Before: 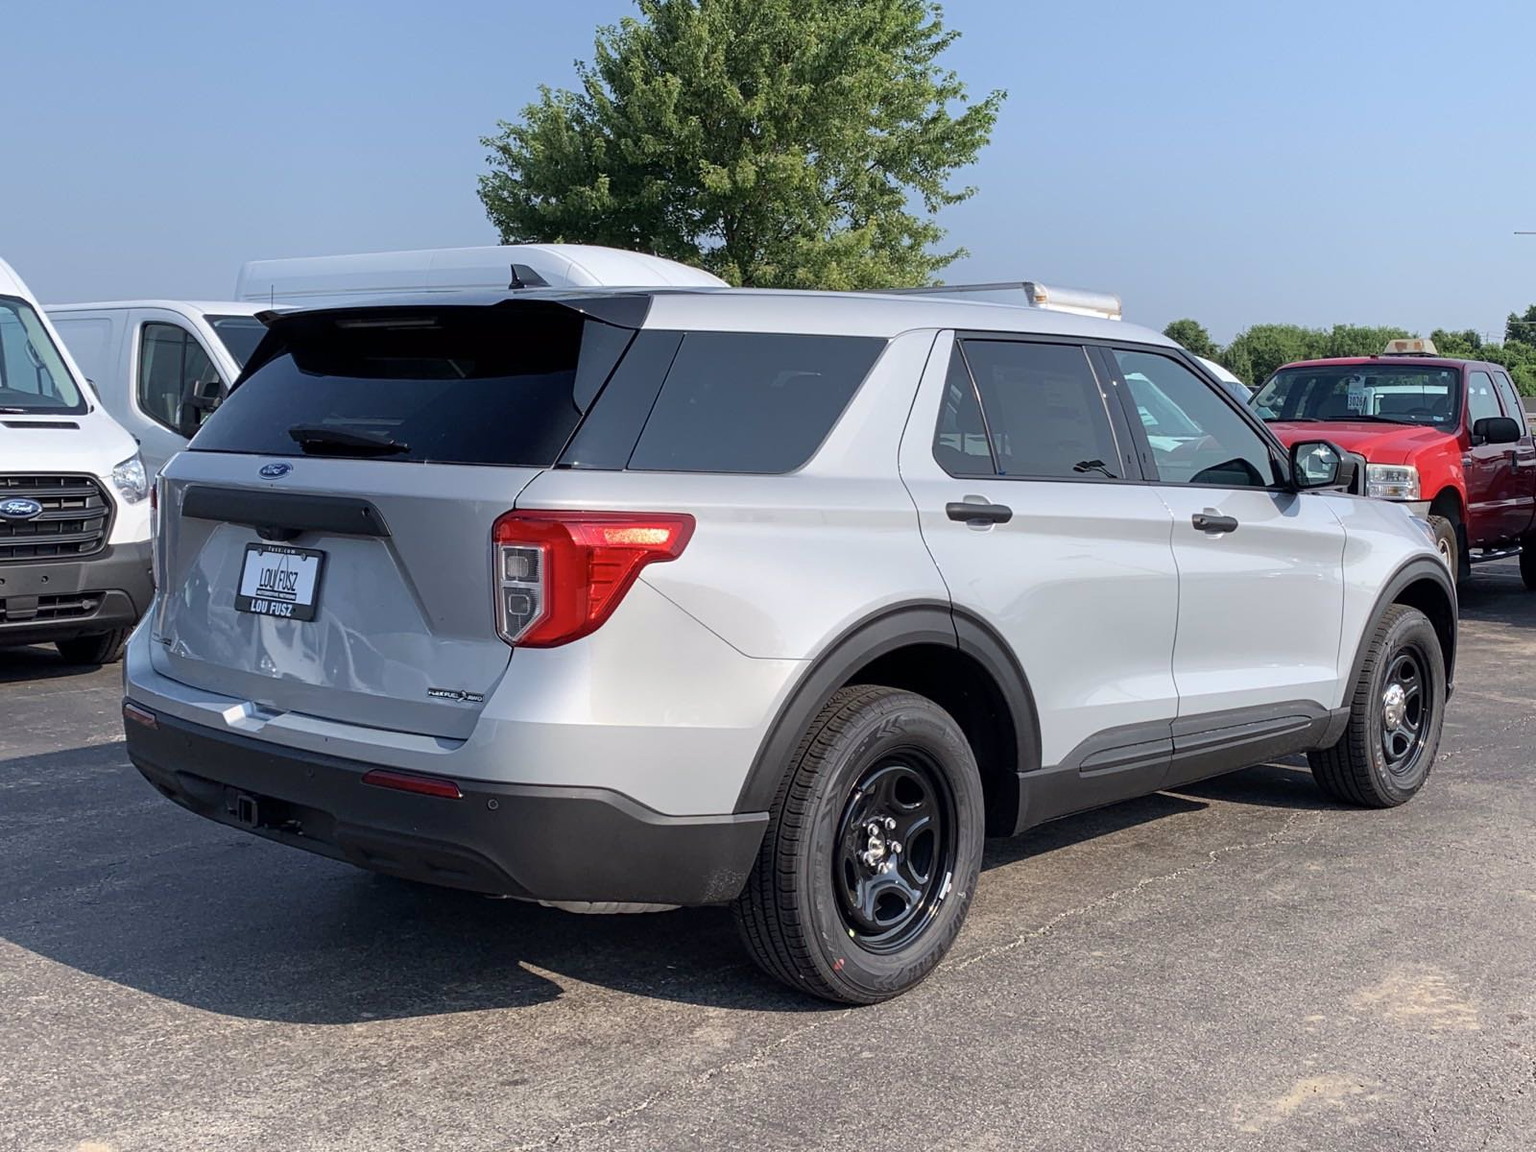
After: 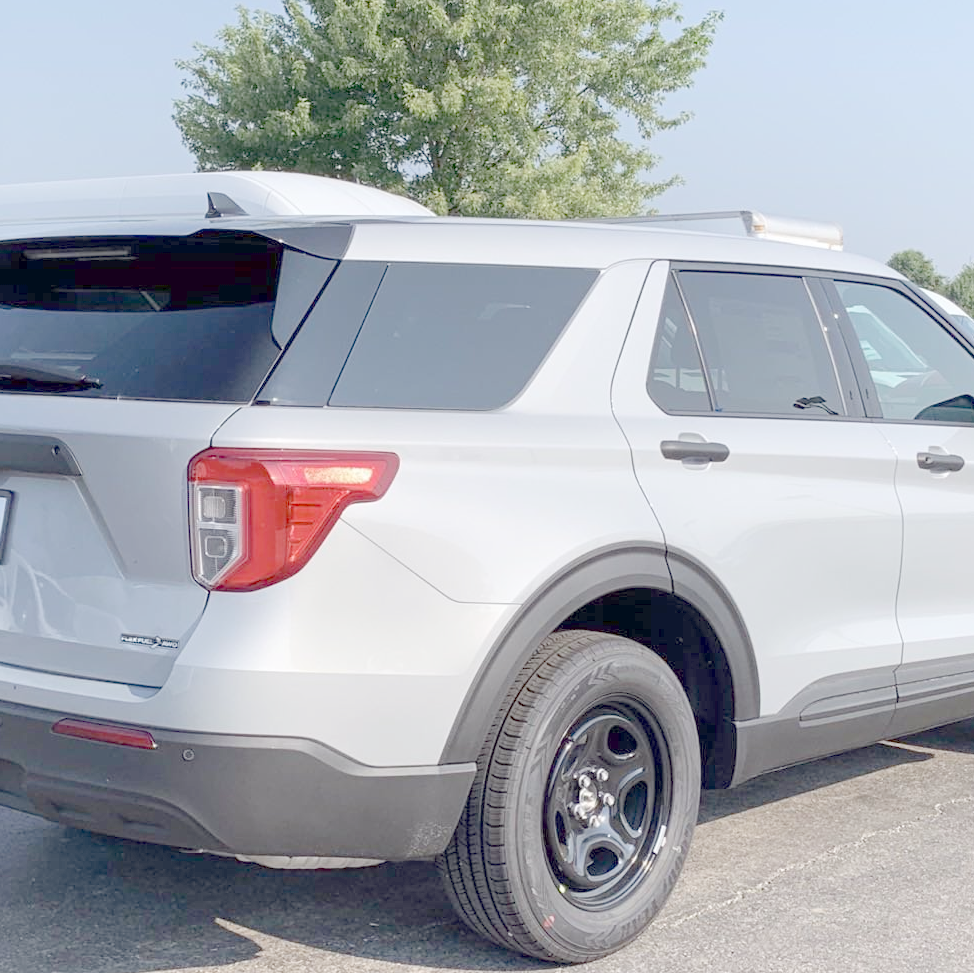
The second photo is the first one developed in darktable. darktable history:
crop: left 20.318%, top 6.953%, right 18.758%, bottom 11.884%
